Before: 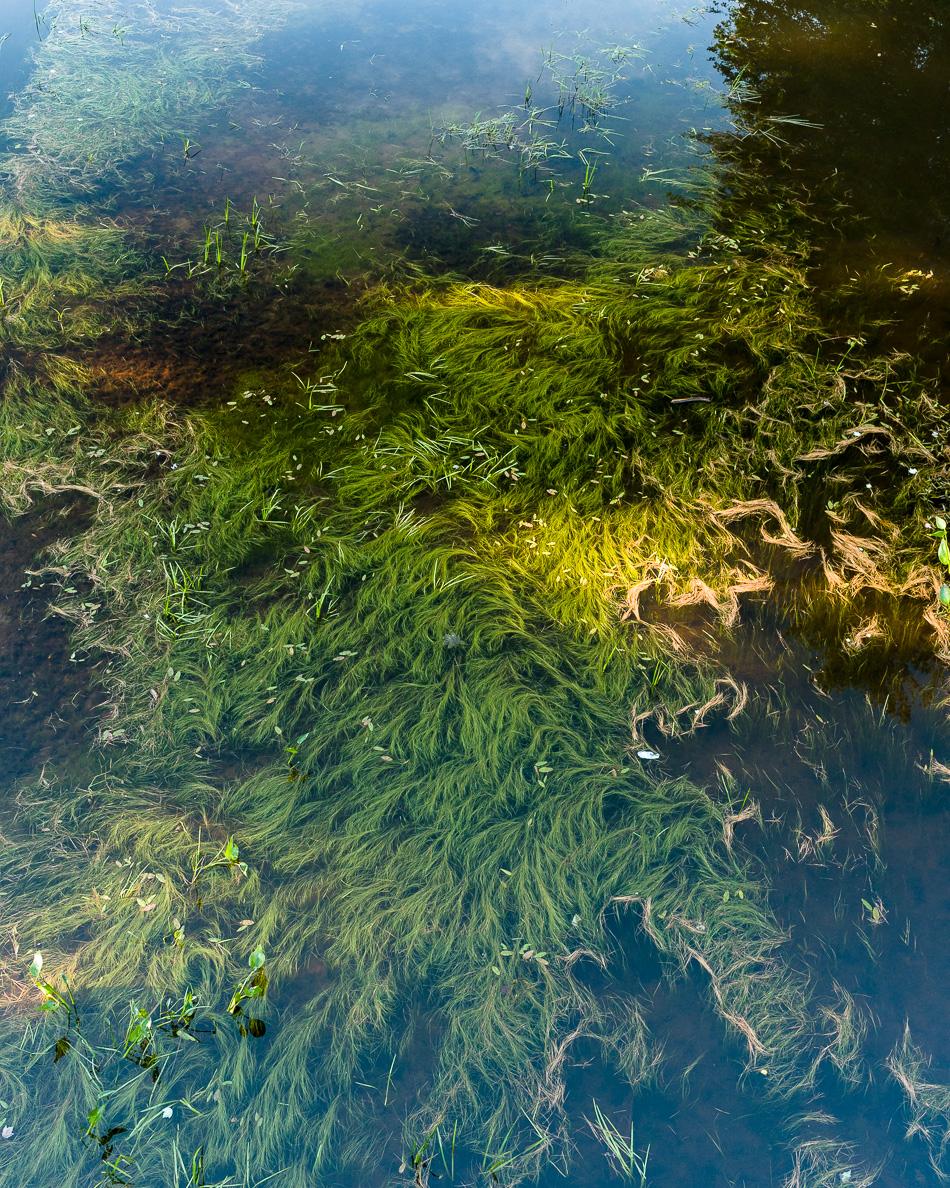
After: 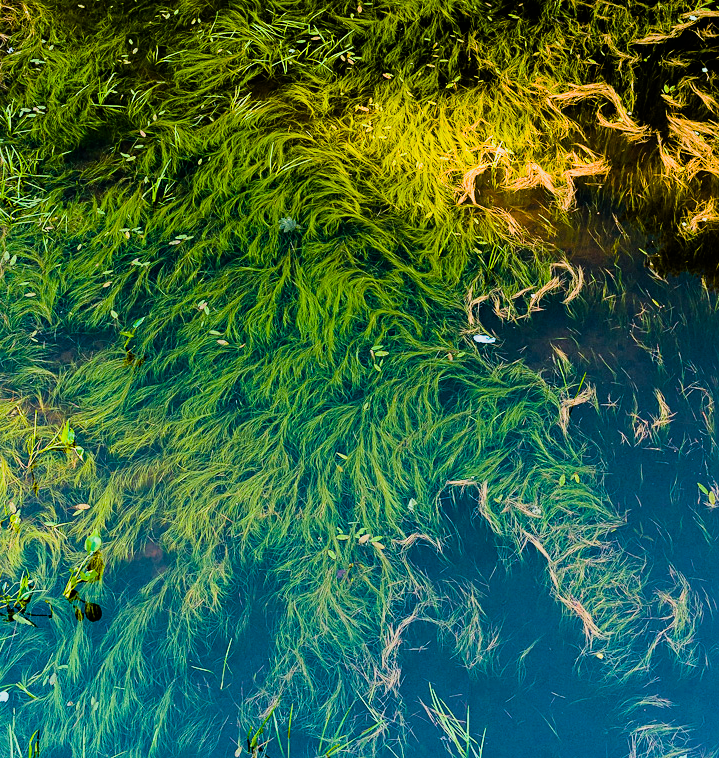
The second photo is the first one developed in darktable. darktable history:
crop and rotate: left 17.299%, top 35.115%, right 7.015%, bottom 1.024%
sharpen: amount 0.2
filmic rgb: black relative exposure -6.82 EV, white relative exposure 5.89 EV, hardness 2.71
exposure: exposure 0.4 EV, compensate highlight preservation false
velvia: on, module defaults
color balance rgb: linear chroma grading › global chroma 9%, perceptual saturation grading › global saturation 36%, perceptual saturation grading › shadows 35%, perceptual brilliance grading › global brilliance 15%, perceptual brilliance grading › shadows -35%, global vibrance 15%
